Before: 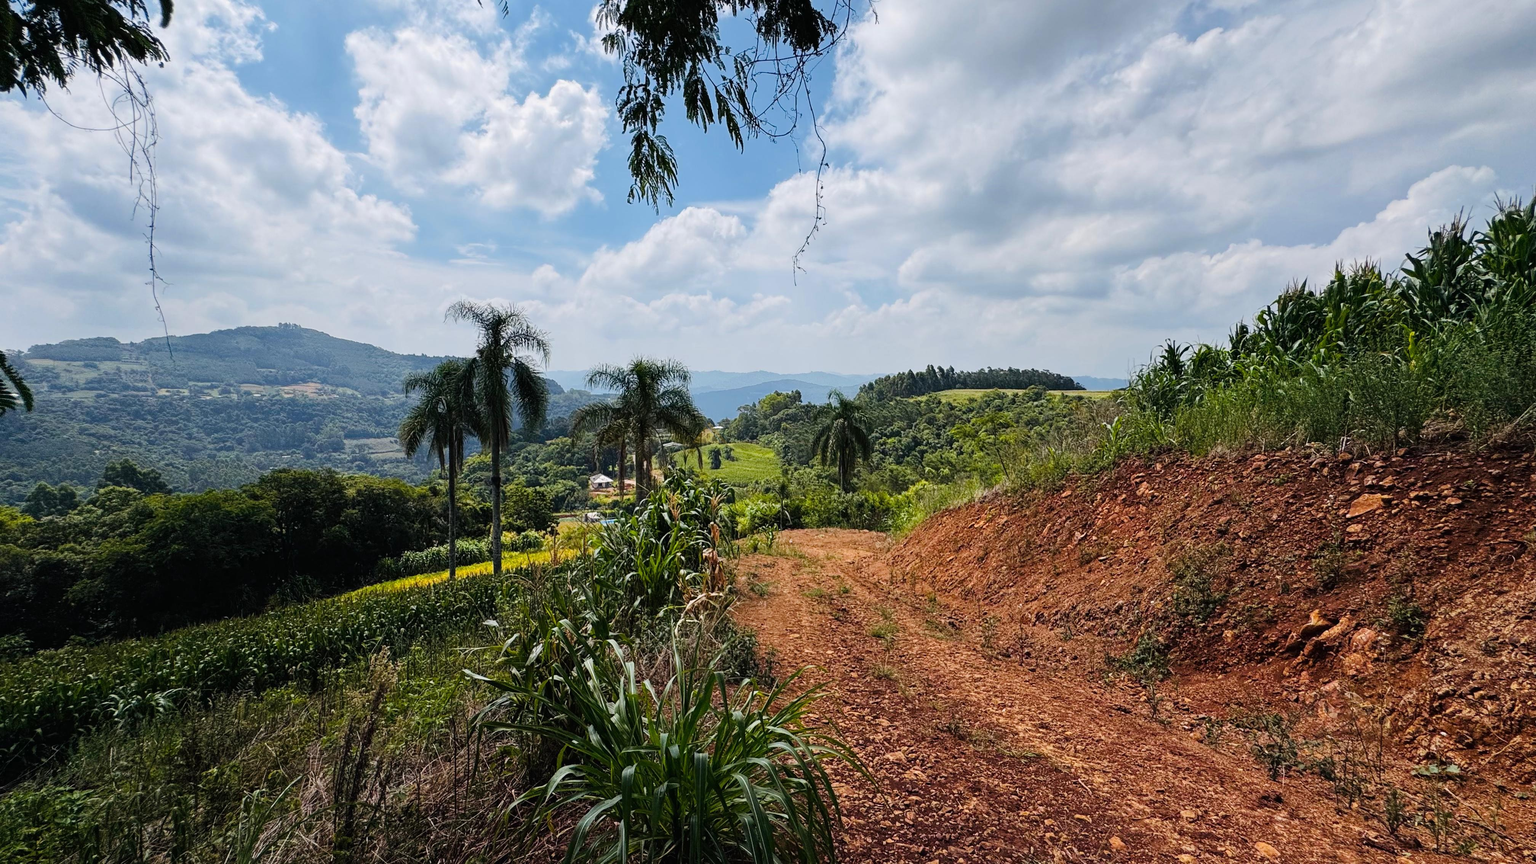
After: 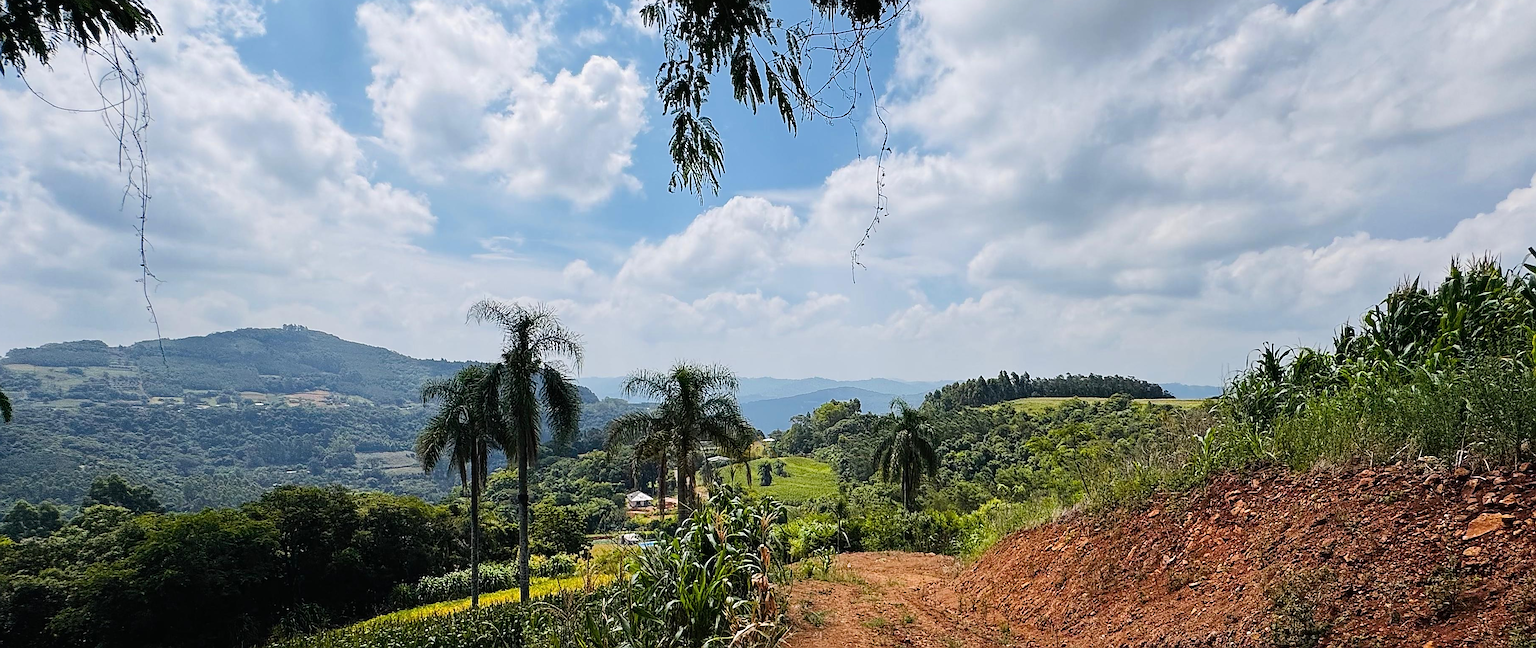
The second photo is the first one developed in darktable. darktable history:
sharpen: radius 1.4, amount 1.25, threshold 0.7
crop: left 1.509%, top 3.452%, right 7.696%, bottom 28.452%
